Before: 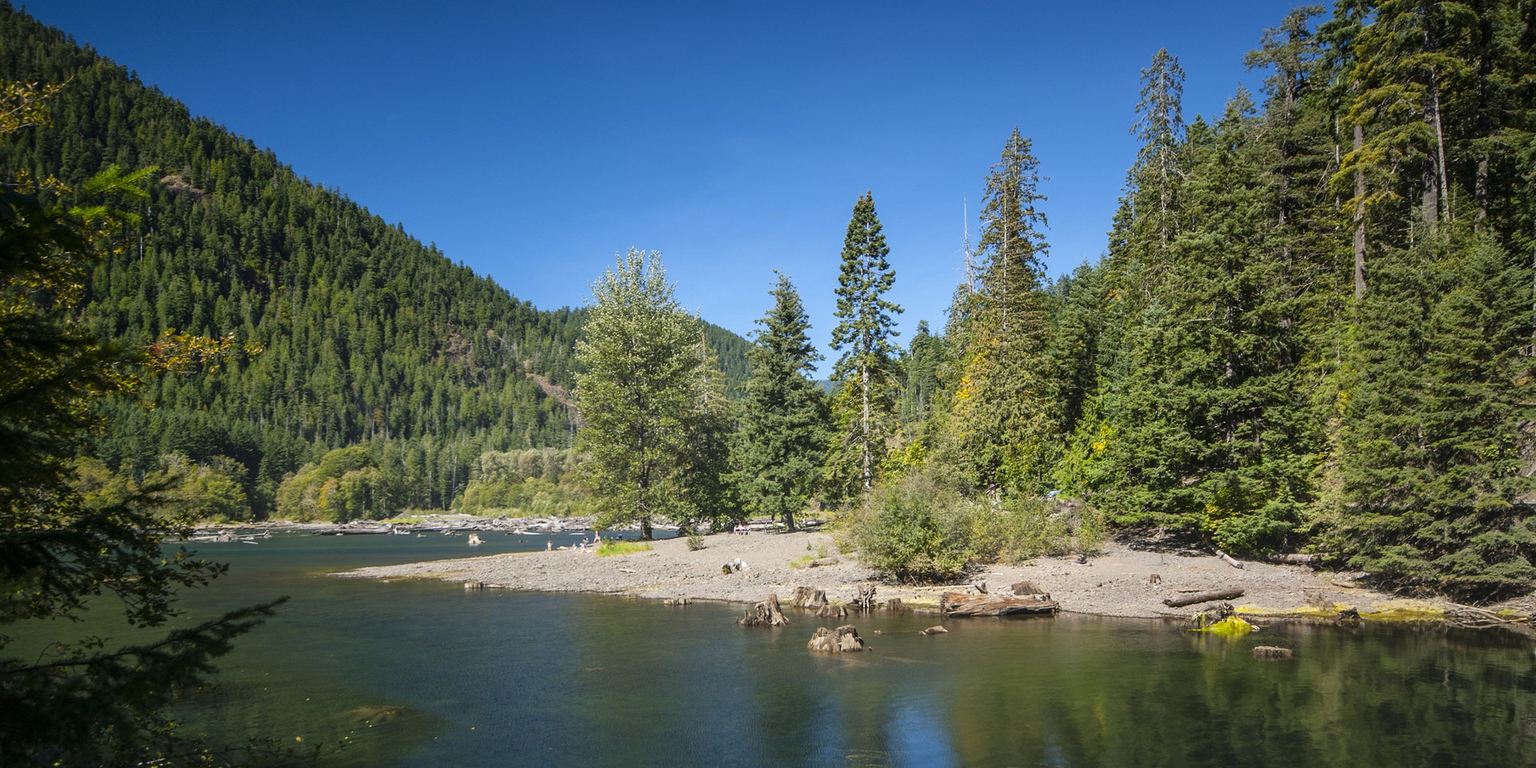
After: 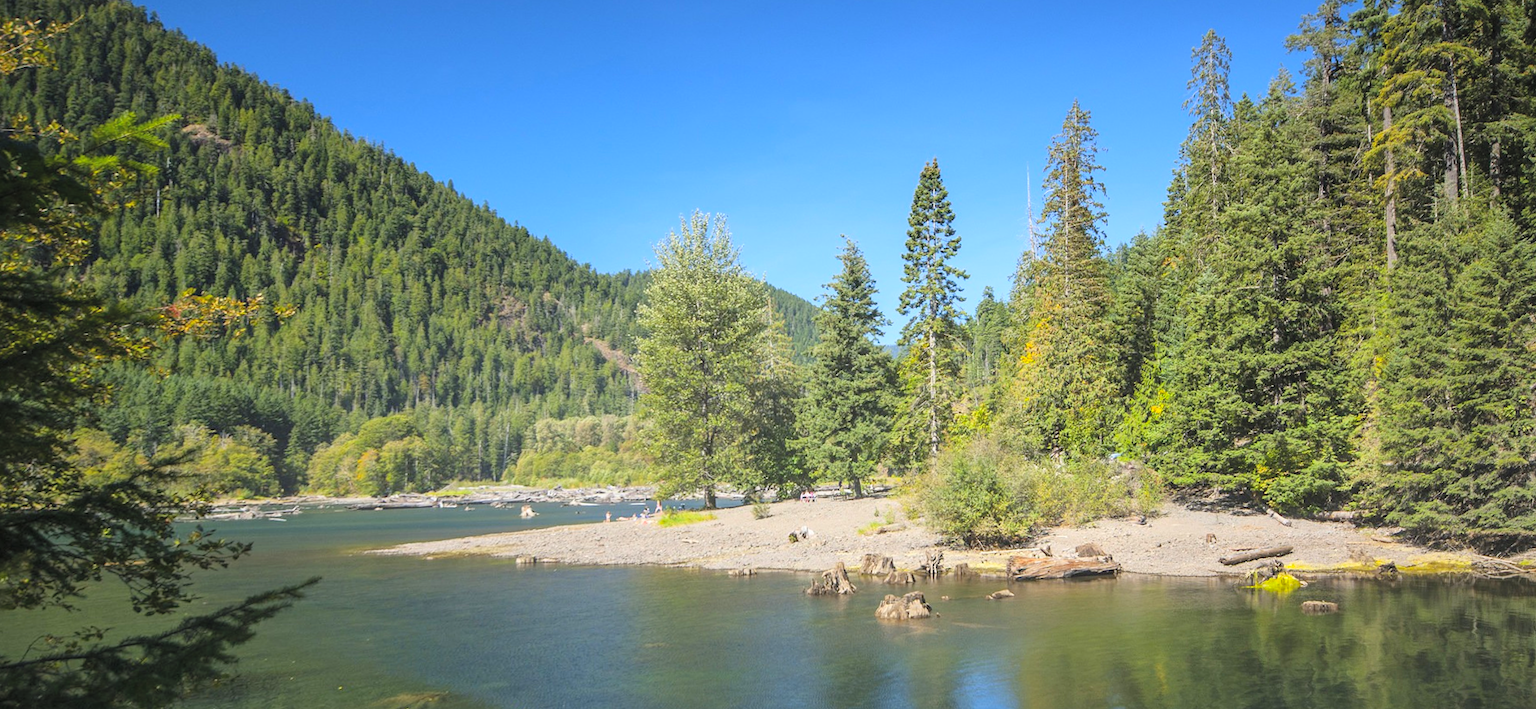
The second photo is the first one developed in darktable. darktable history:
color correction: saturation 1.11
contrast brightness saturation: contrast 0.1, brightness 0.3, saturation 0.14
rotate and perspective: rotation -0.013°, lens shift (vertical) -0.027, lens shift (horizontal) 0.178, crop left 0.016, crop right 0.989, crop top 0.082, crop bottom 0.918
